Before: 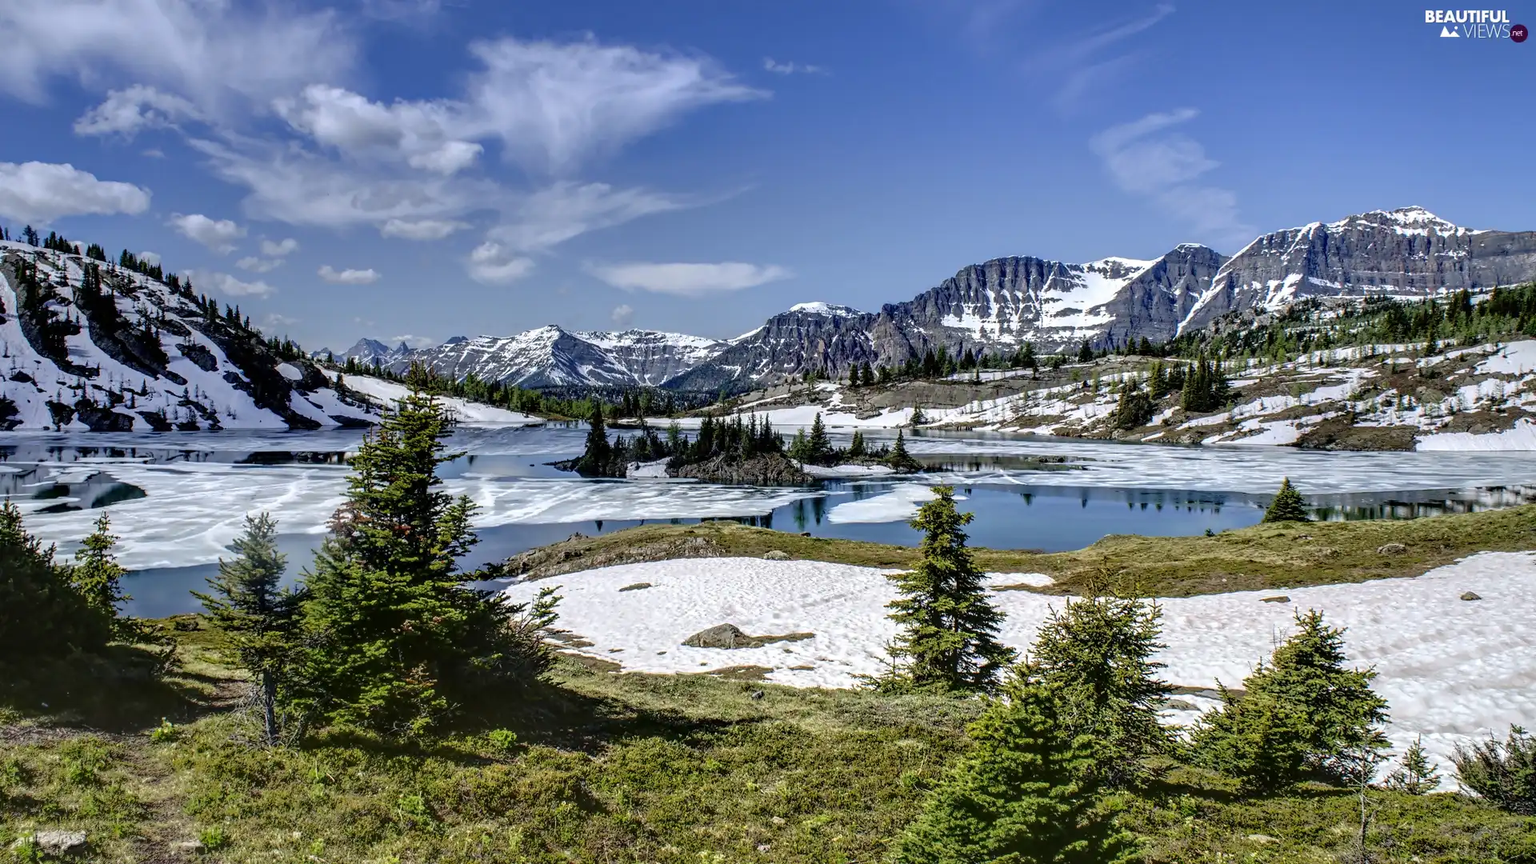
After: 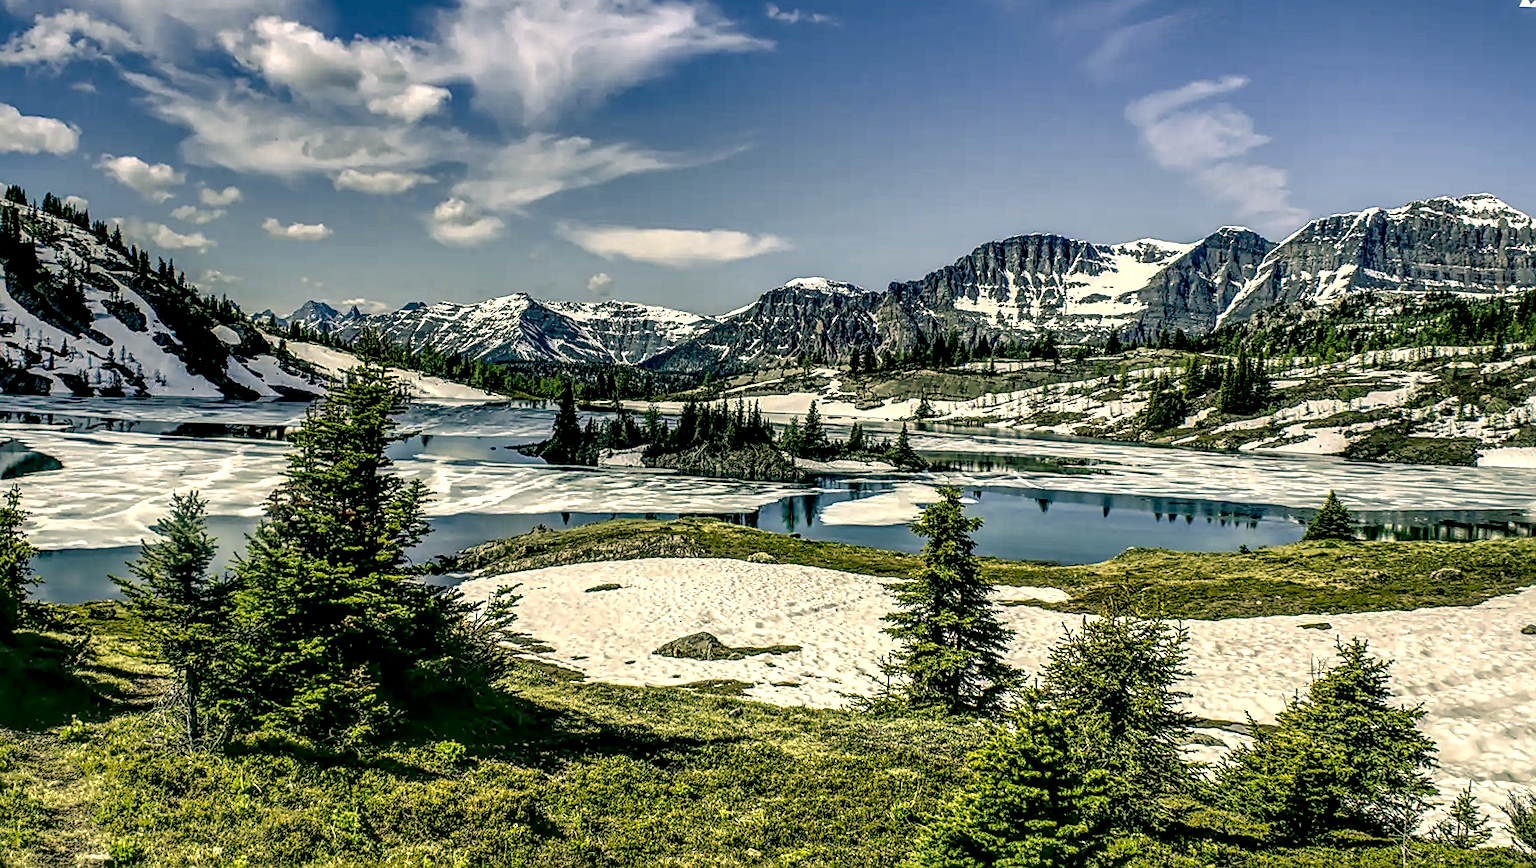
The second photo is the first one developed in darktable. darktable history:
sharpen: on, module defaults
crop and rotate: angle -1.96°, left 3.097%, top 3.692%, right 1.623%, bottom 0.538%
color correction: highlights a* 4.7, highlights b* 24.63, shadows a* -15.92, shadows b* 3.92
local contrast: highlights 19%, detail 188%
